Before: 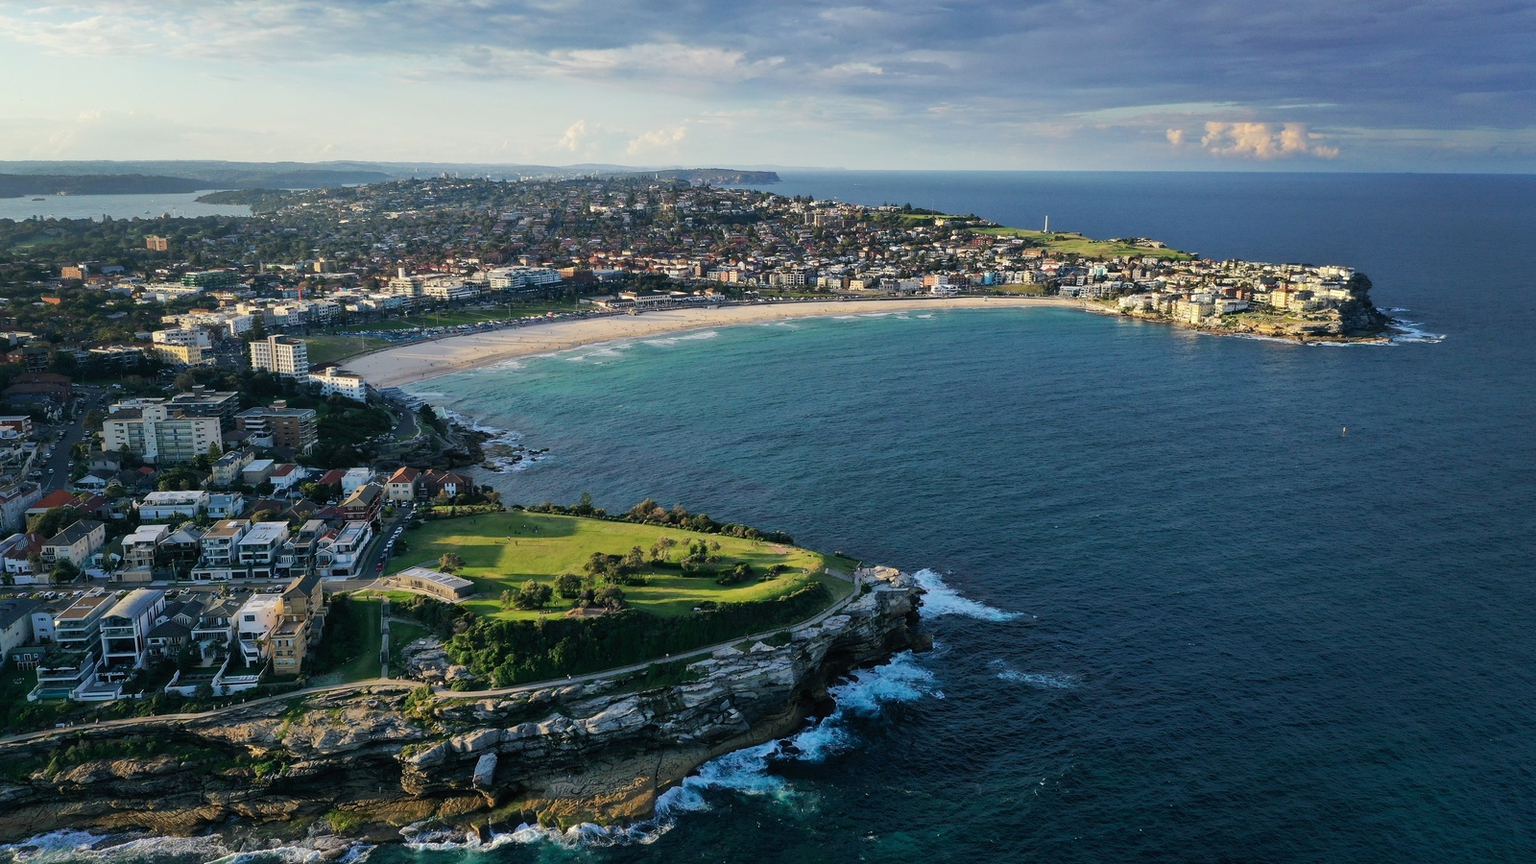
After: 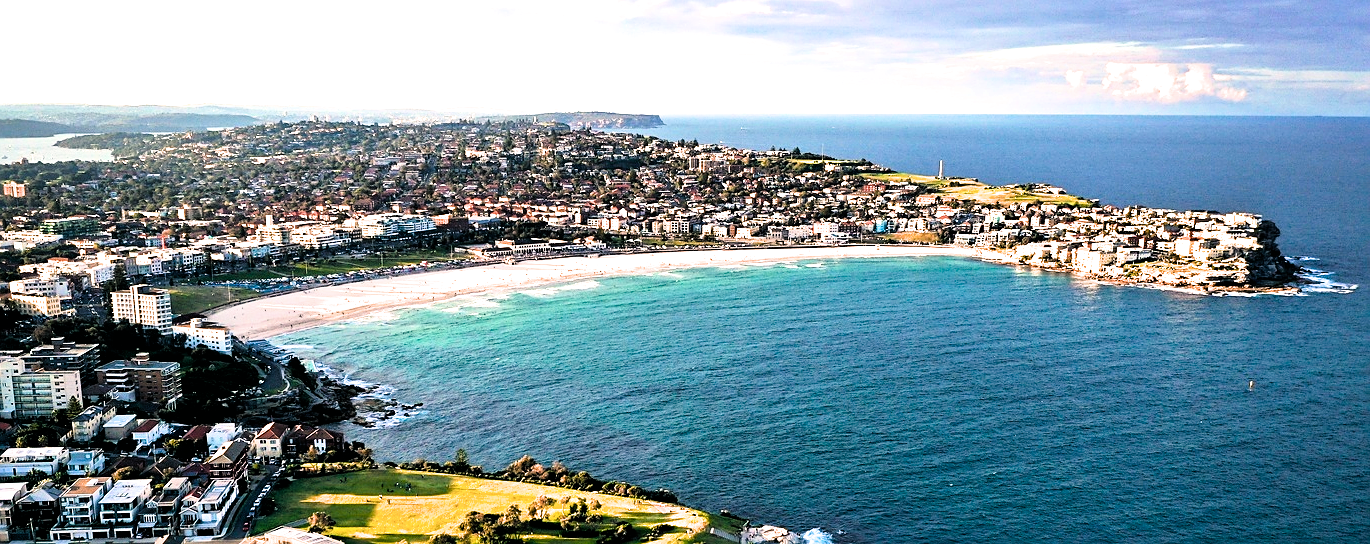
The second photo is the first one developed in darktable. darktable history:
filmic rgb: black relative exposure -3.63 EV, white relative exposure 2.16 EV, hardness 3.62
exposure: black level correction -0.001, exposure 0.9 EV, compensate exposure bias true, compensate highlight preservation false
color zones: curves: ch1 [(0, 0.455) (0.063, 0.455) (0.286, 0.495) (0.429, 0.5) (0.571, 0.5) (0.714, 0.5) (0.857, 0.5) (1, 0.455)]; ch2 [(0, 0.532) (0.063, 0.521) (0.233, 0.447) (0.429, 0.489) (0.571, 0.5) (0.714, 0.5) (0.857, 0.5) (1, 0.532)]
color balance rgb: linear chroma grading › global chroma 15%, perceptual saturation grading › global saturation 30%
crop and rotate: left 9.345%, top 7.22%, right 4.982%, bottom 32.331%
white balance: red 1.127, blue 0.943
sharpen: on, module defaults
